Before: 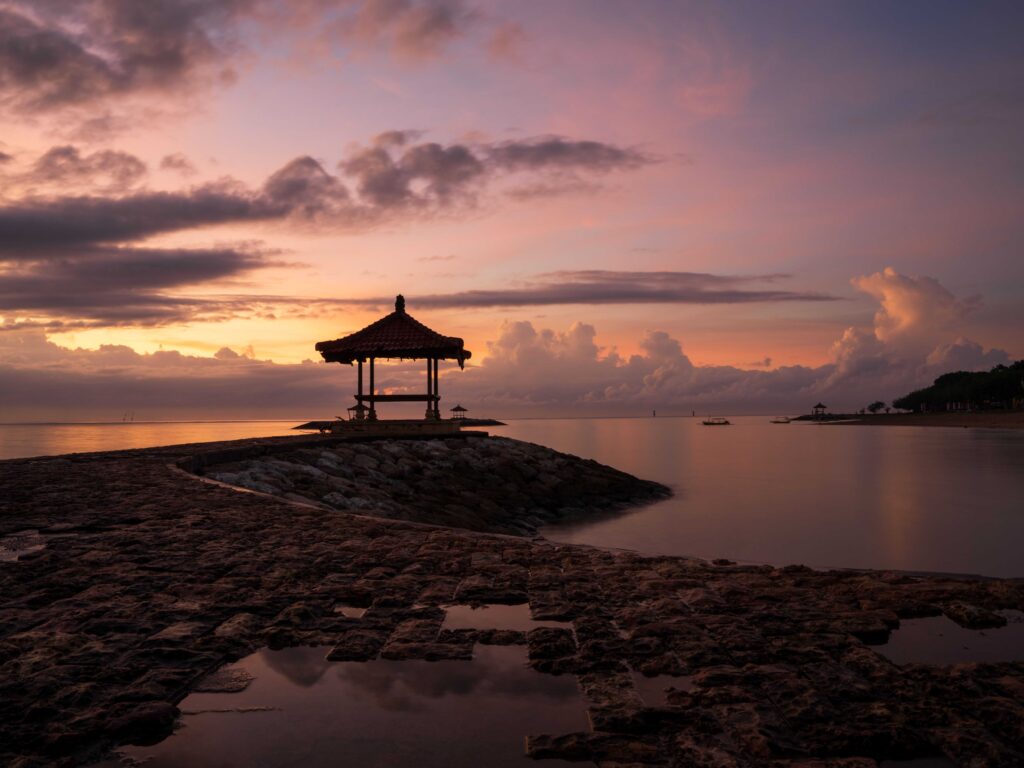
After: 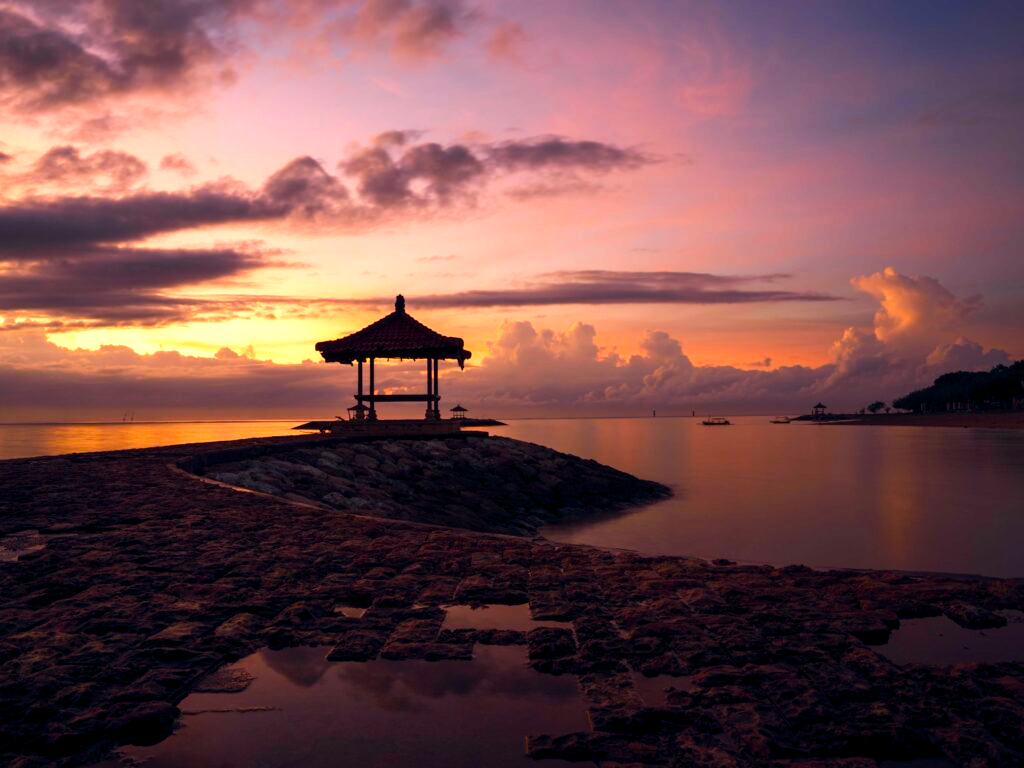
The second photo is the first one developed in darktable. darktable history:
color balance rgb: highlights gain › chroma 1.701%, highlights gain › hue 56.34°, global offset › chroma 0.062%, global offset › hue 253.39°, perceptual saturation grading › global saturation 20%, perceptual saturation grading › highlights -25.235%, perceptual saturation grading › shadows 50.106%, perceptual brilliance grading › highlights 20.778%, perceptual brilliance grading › mid-tones 20.699%, perceptual brilliance grading › shadows -20.554%, global vibrance 28.324%
